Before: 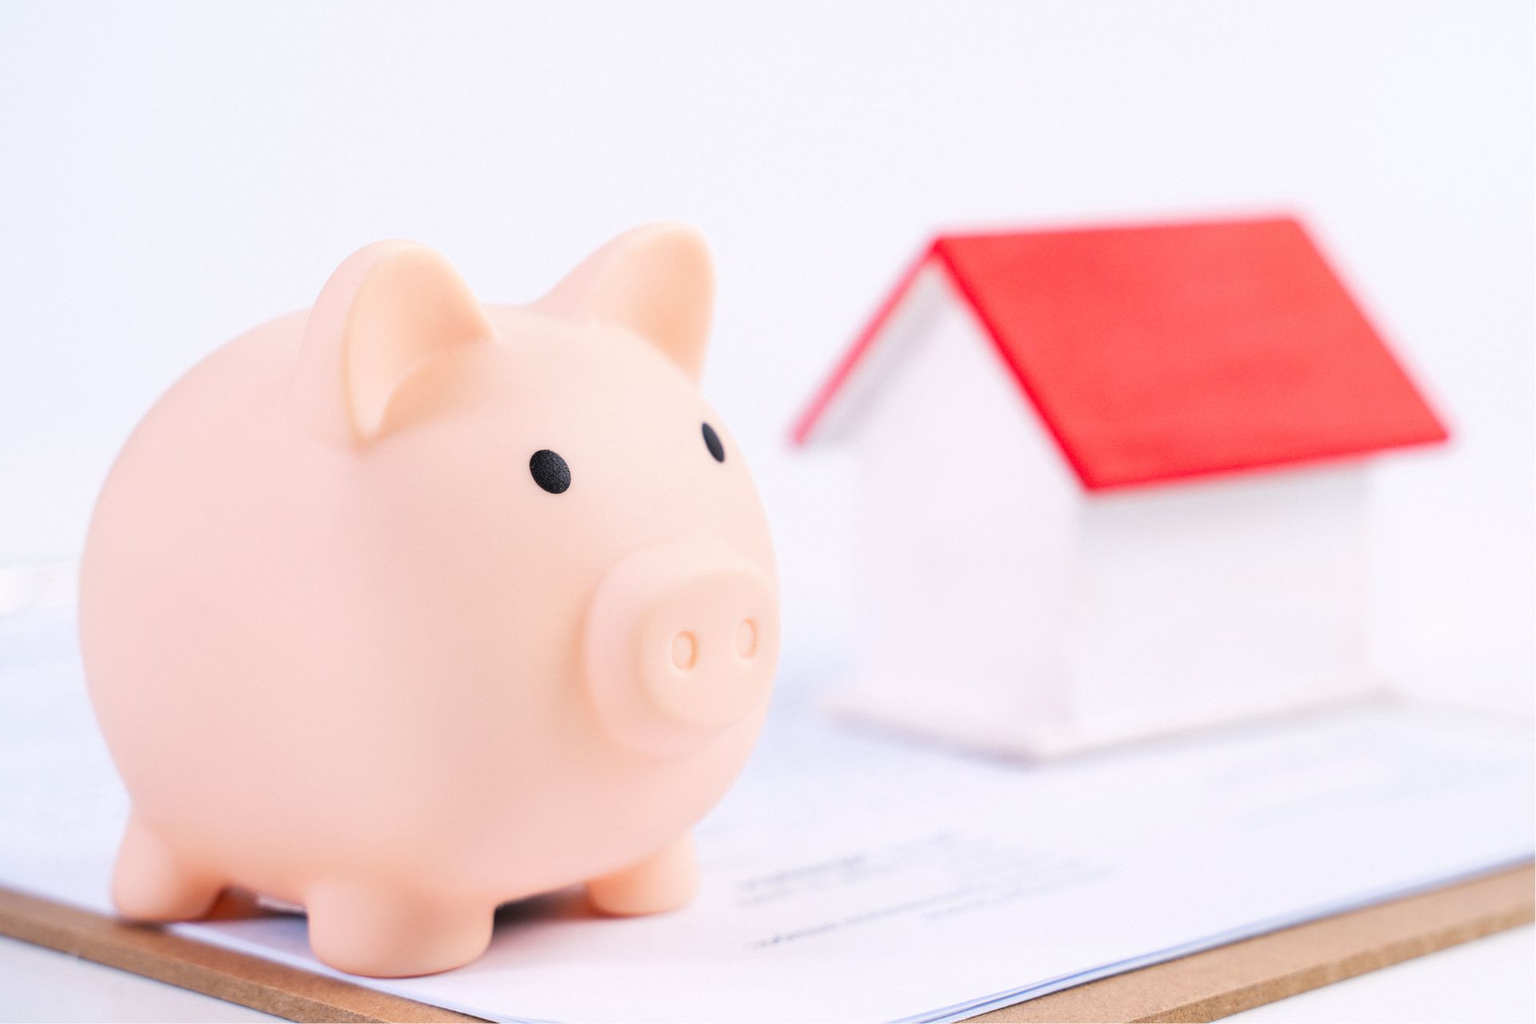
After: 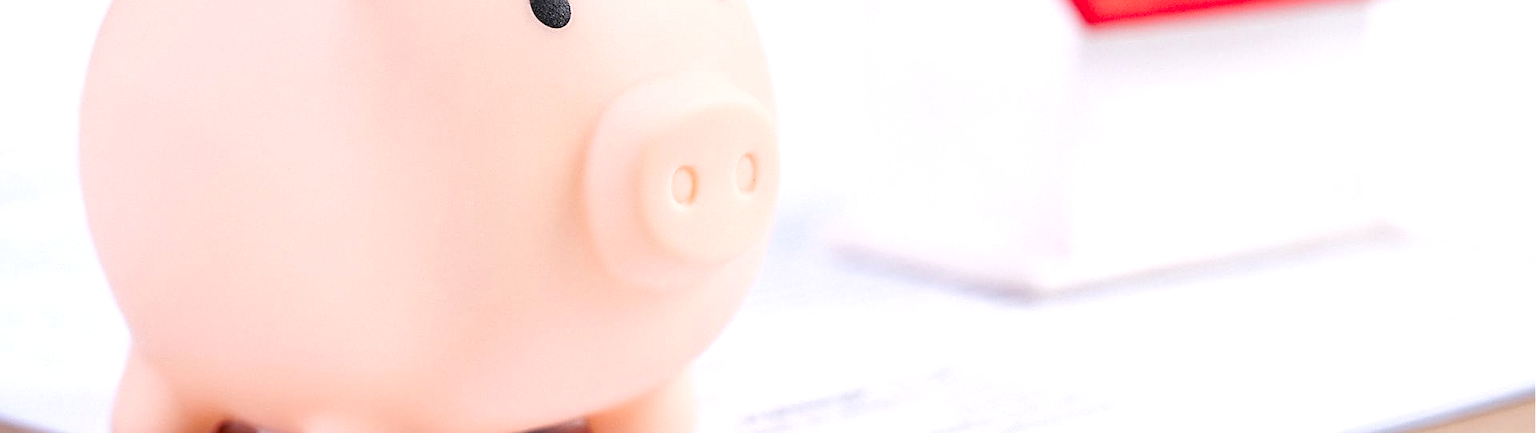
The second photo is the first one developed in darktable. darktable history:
crop: top 45.51%, bottom 12.107%
tone curve: curves: ch0 [(0, 0) (0.003, 0.003) (0.011, 0.011) (0.025, 0.024) (0.044, 0.043) (0.069, 0.067) (0.1, 0.096) (0.136, 0.131) (0.177, 0.171) (0.224, 0.217) (0.277, 0.268) (0.335, 0.324) (0.399, 0.386) (0.468, 0.453) (0.543, 0.547) (0.623, 0.626) (0.709, 0.712) (0.801, 0.802) (0.898, 0.898) (1, 1)], preserve colors none
local contrast: on, module defaults
sharpen: amount 0.9
exposure: exposure 0.209 EV, compensate highlight preservation false
